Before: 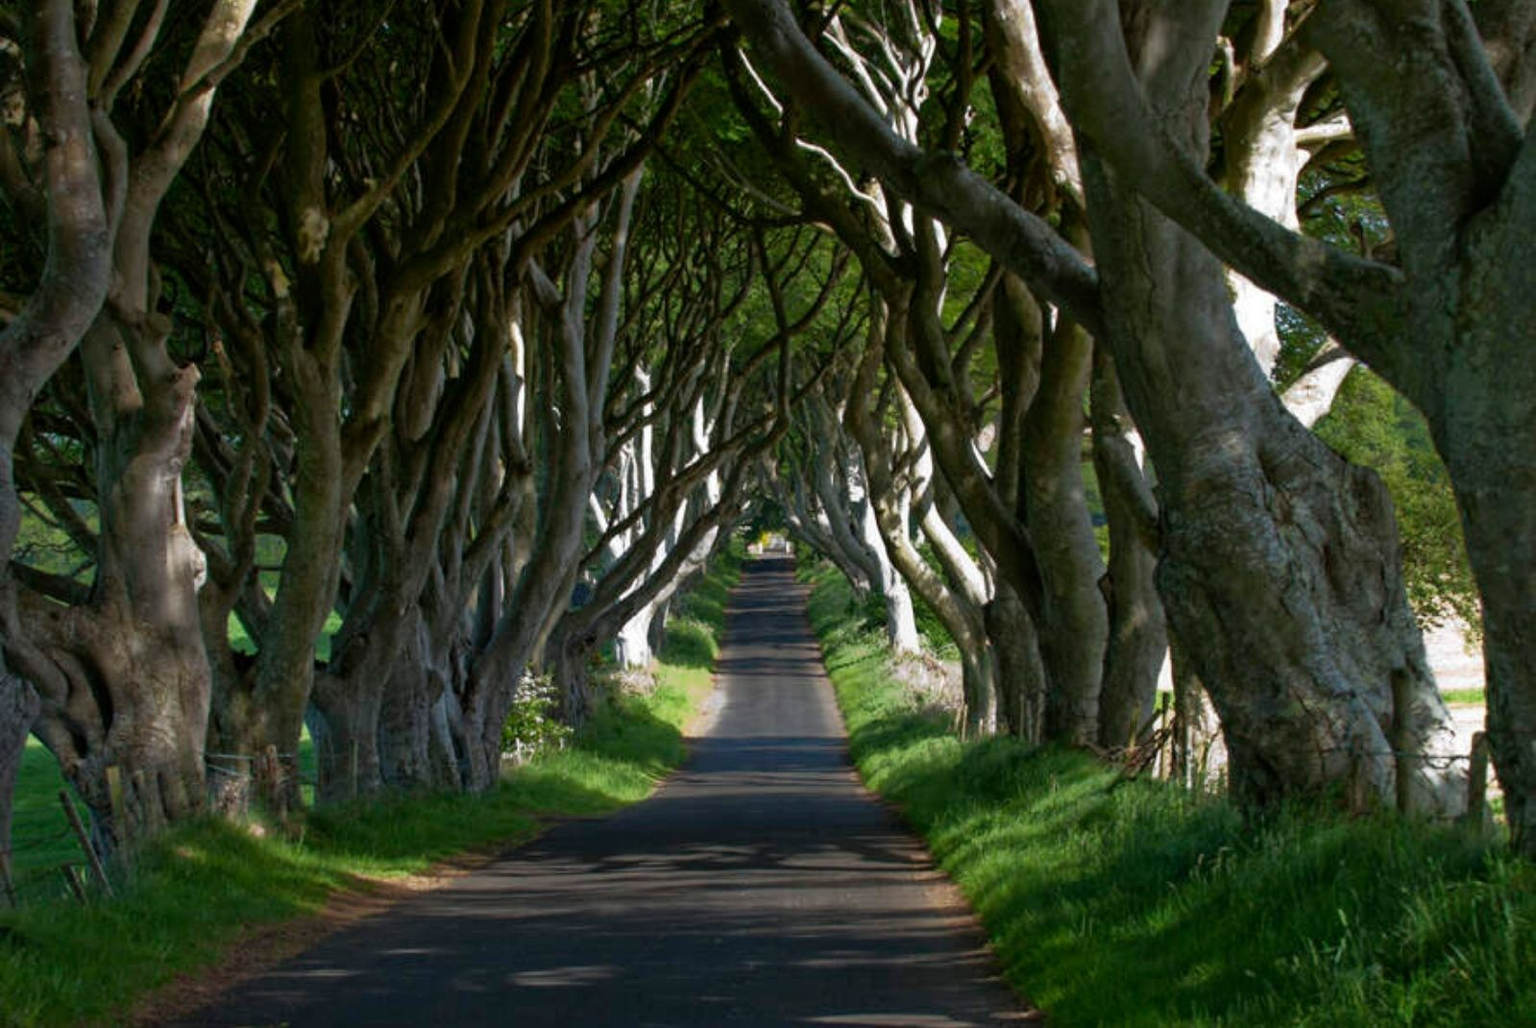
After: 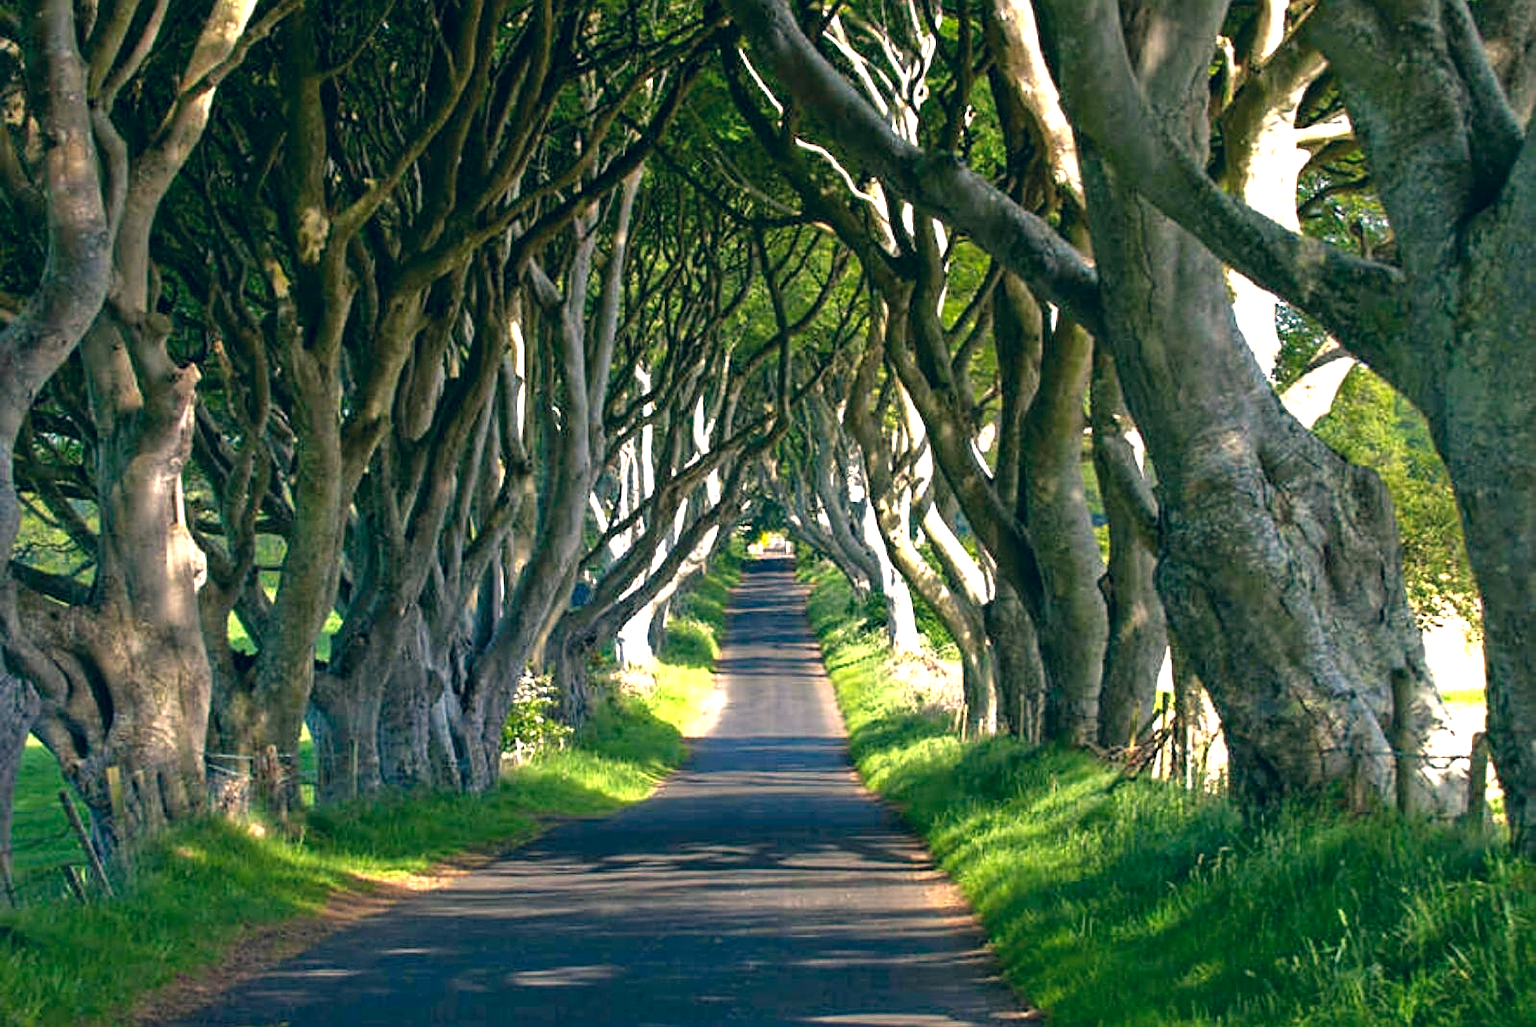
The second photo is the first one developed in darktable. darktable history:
color correction: highlights a* 10.28, highlights b* 14.13, shadows a* -9.97, shadows b* -15.1
exposure: black level correction 0, exposure 1.446 EV, compensate exposure bias true, compensate highlight preservation false
sharpen: on, module defaults
